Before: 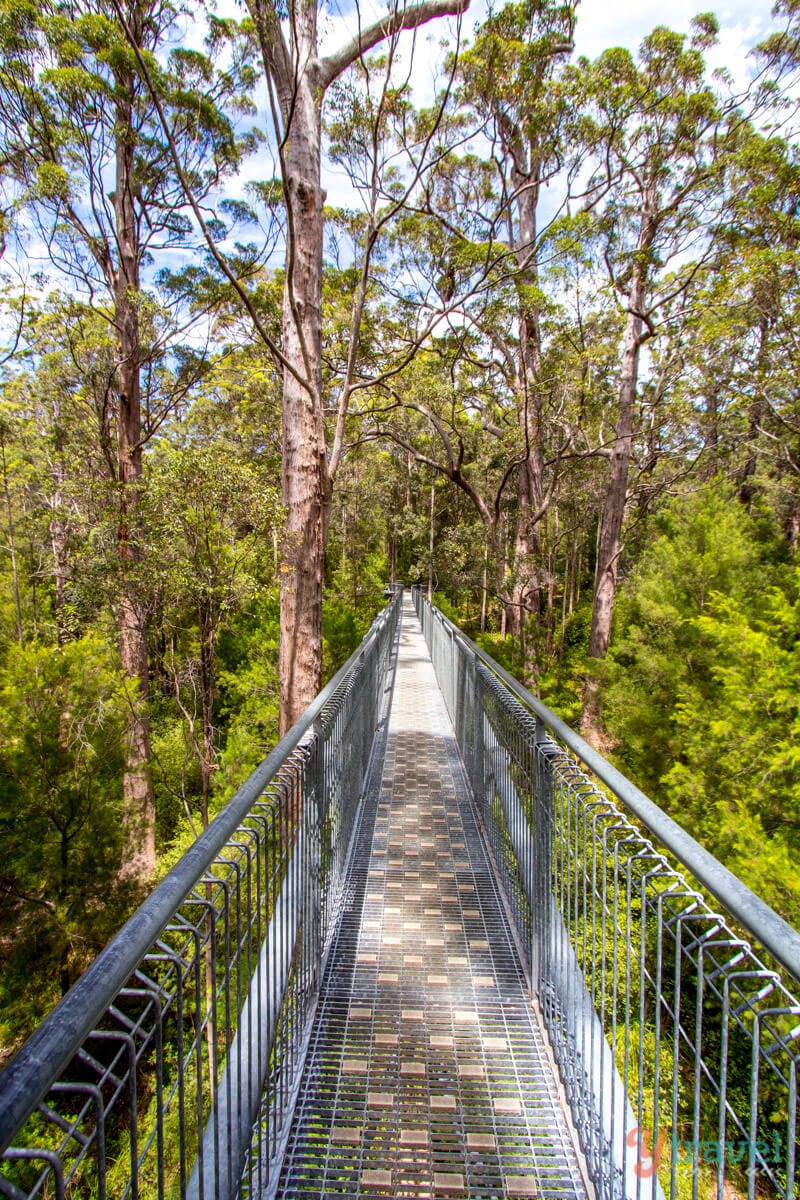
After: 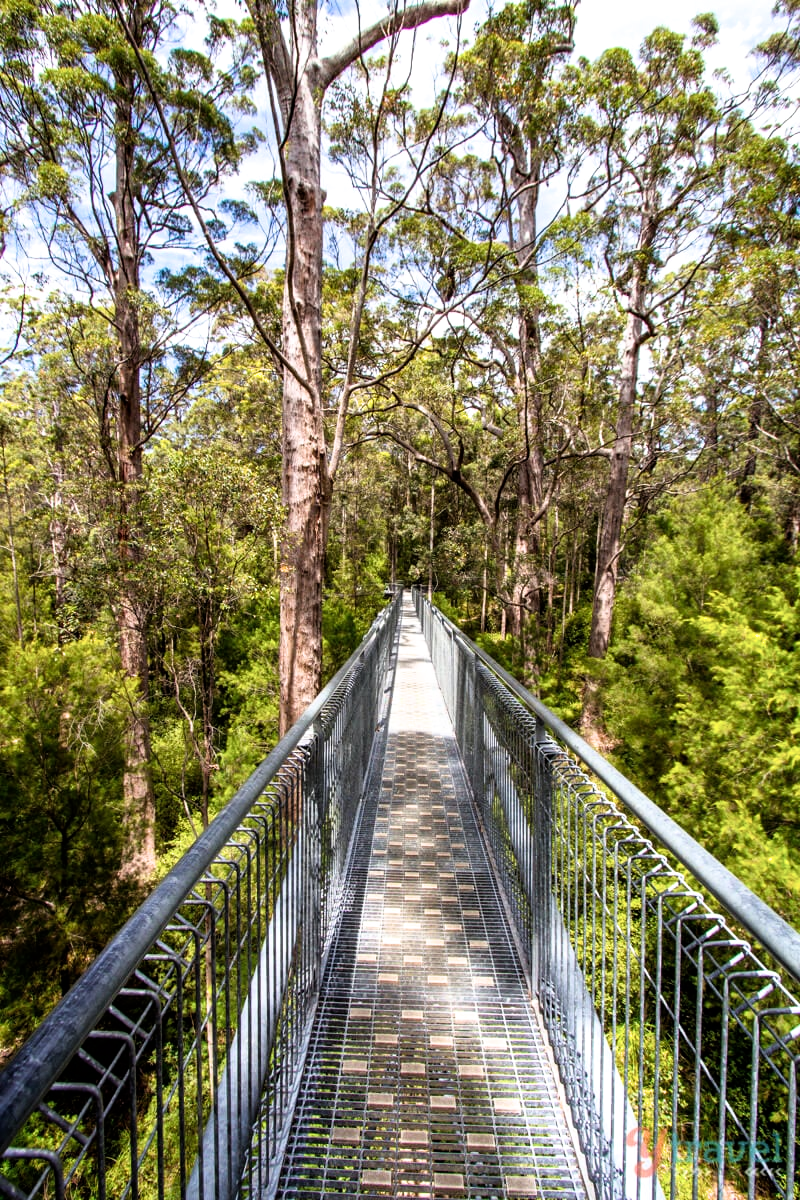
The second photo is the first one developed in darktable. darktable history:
filmic rgb: black relative exposure -8 EV, white relative exposure 2.35 EV, threshold 3.04 EV, hardness 6.53, enable highlight reconstruction true
